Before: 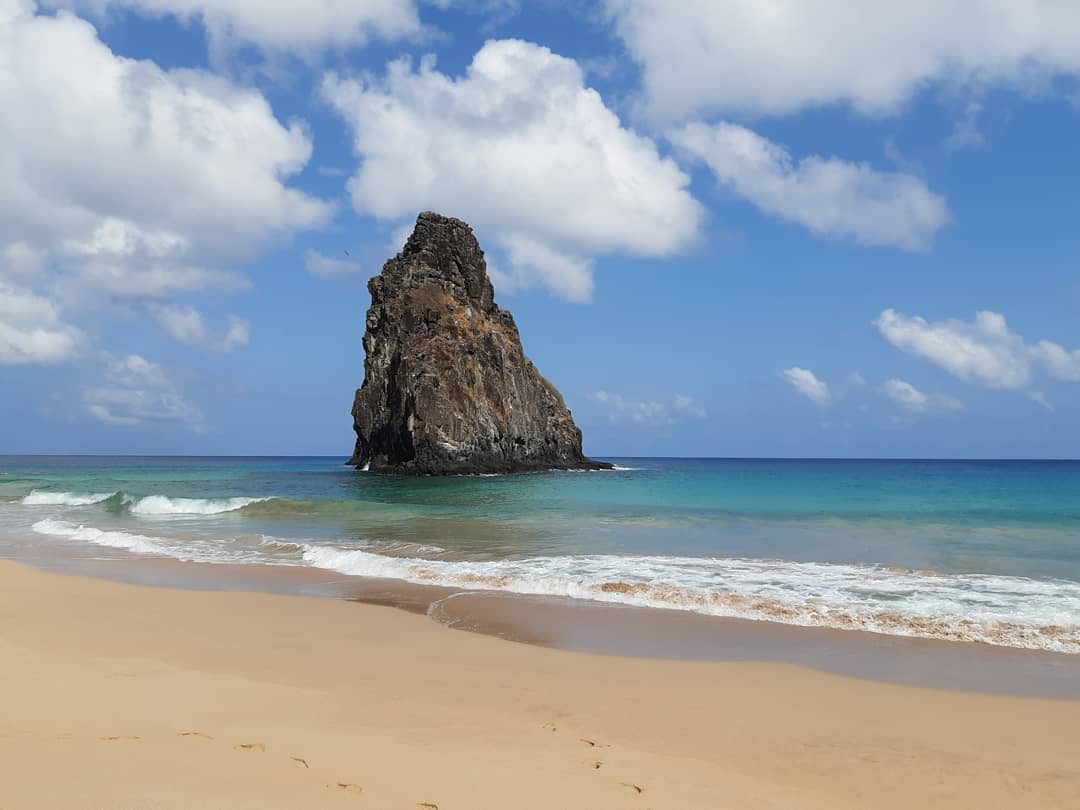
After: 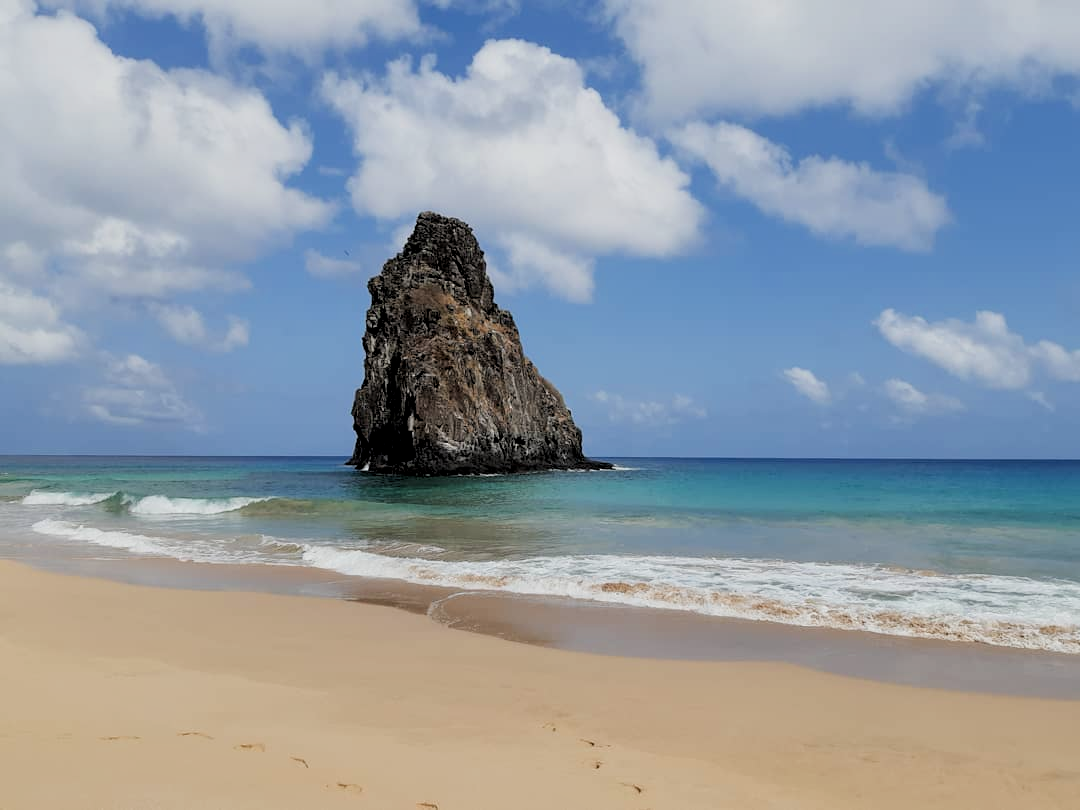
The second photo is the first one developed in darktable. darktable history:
filmic rgb: black relative exposure -7.73 EV, white relative exposure 4.45 EV, target black luminance 0%, hardness 3.76, latitude 50.73%, contrast 1.078, highlights saturation mix 9.93%, shadows ↔ highlights balance -0.251%
local contrast: highlights 103%, shadows 100%, detail 120%, midtone range 0.2
